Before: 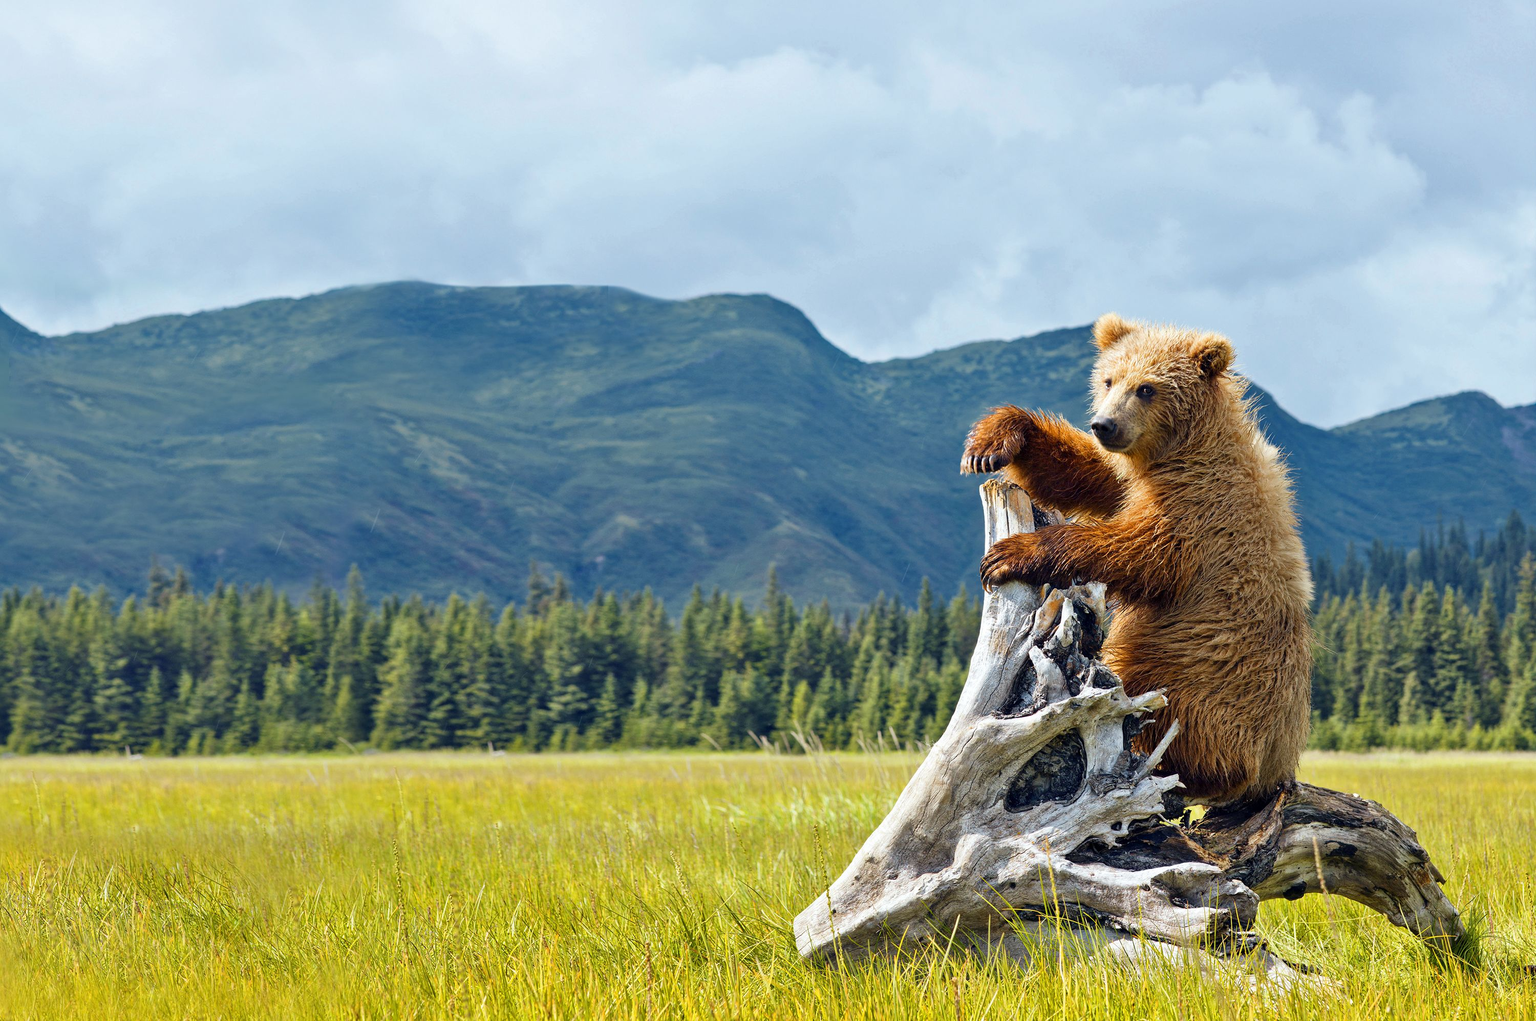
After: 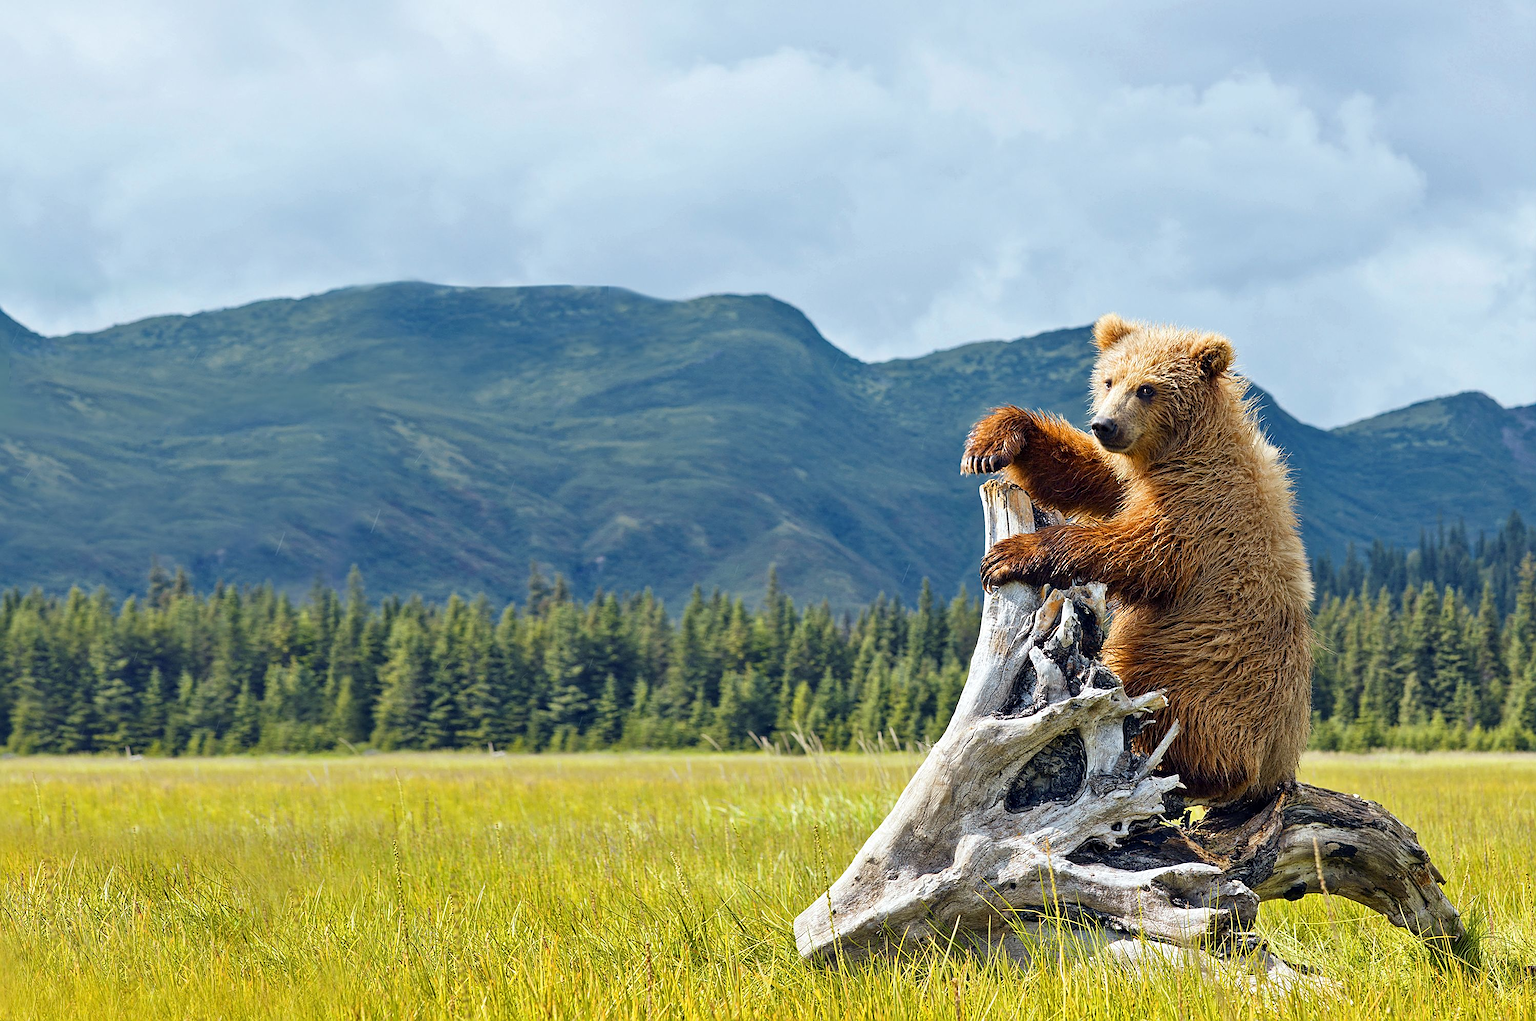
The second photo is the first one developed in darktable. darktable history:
sharpen: amount 0.534
